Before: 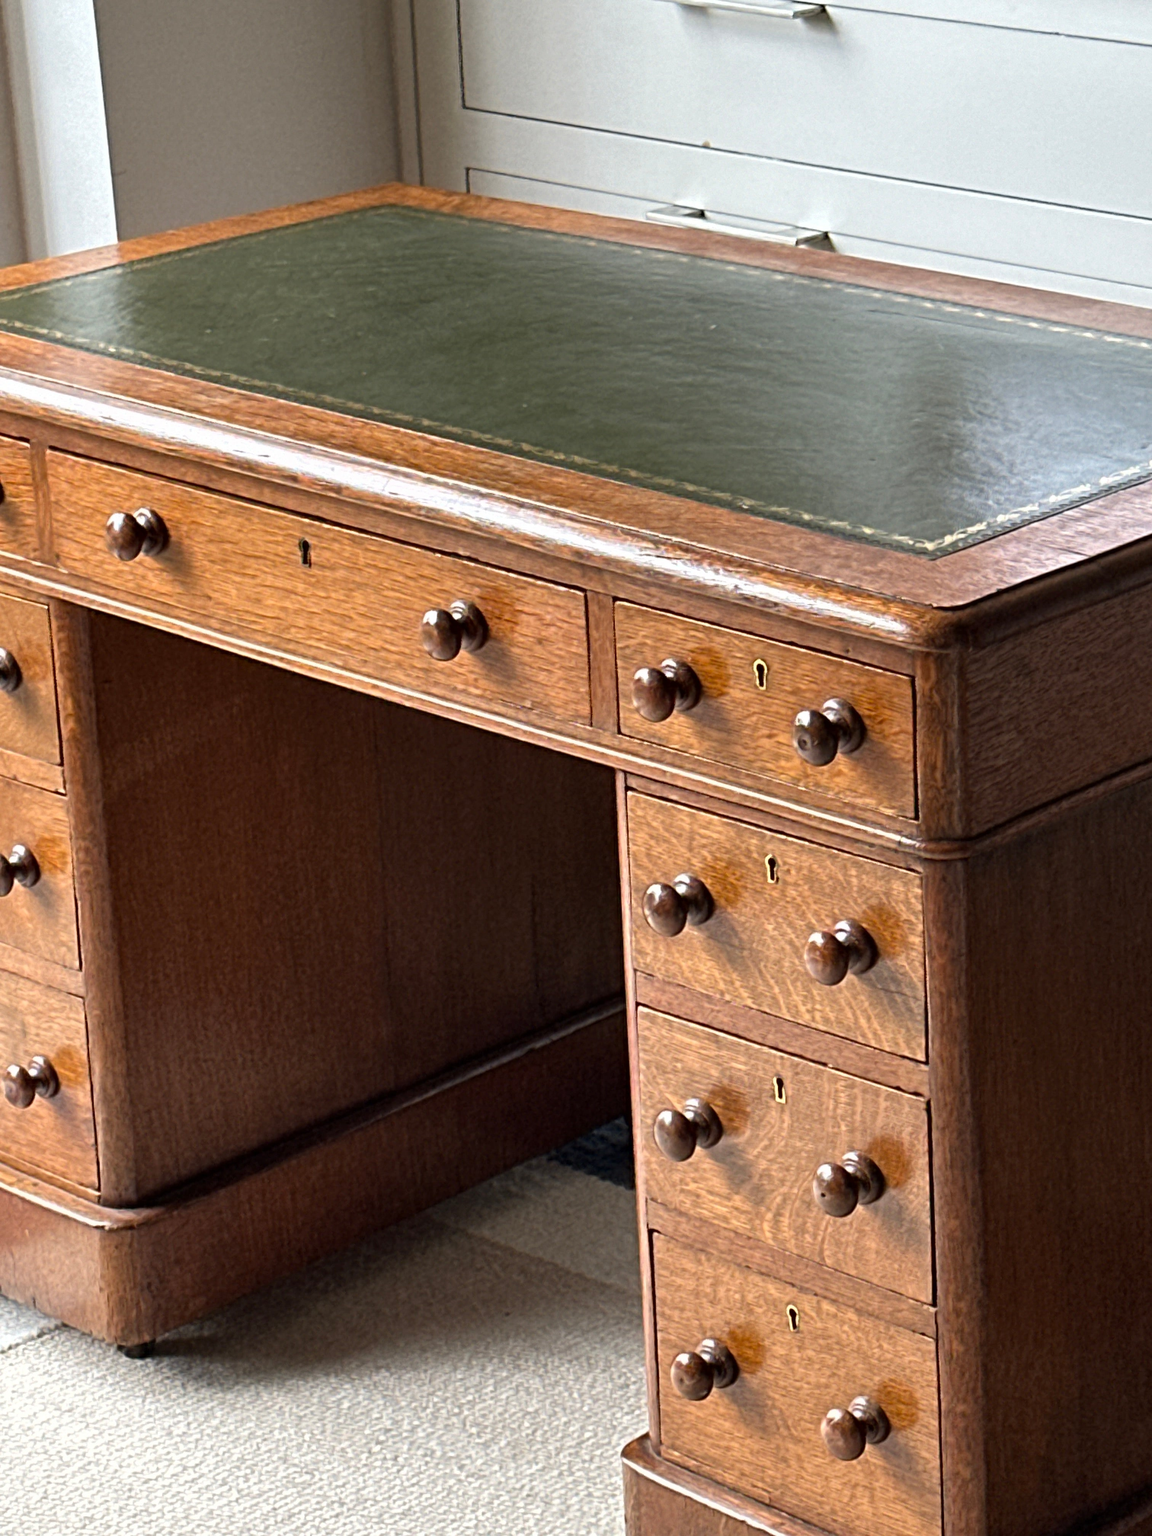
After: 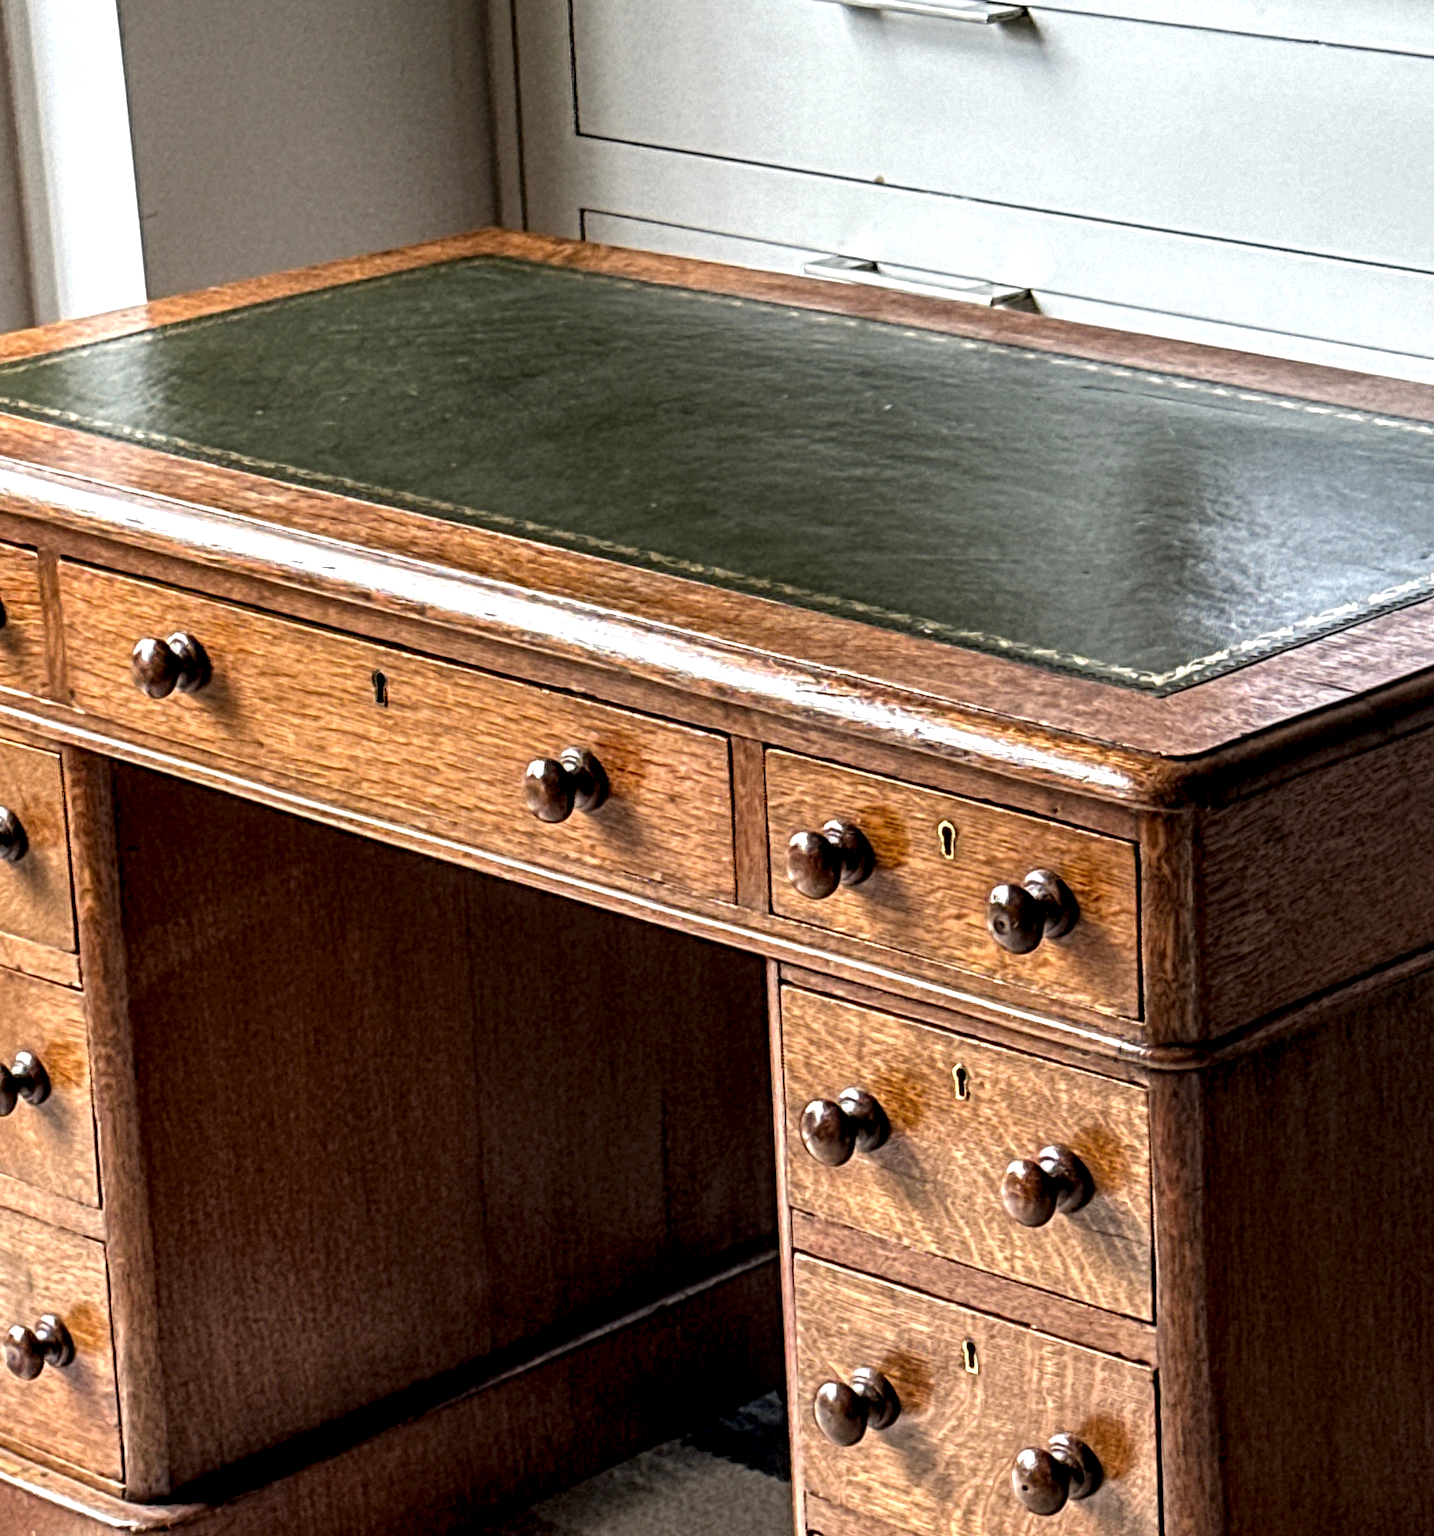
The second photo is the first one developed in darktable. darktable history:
local contrast: highlights 19%, detail 186%
crop: bottom 19.644%
